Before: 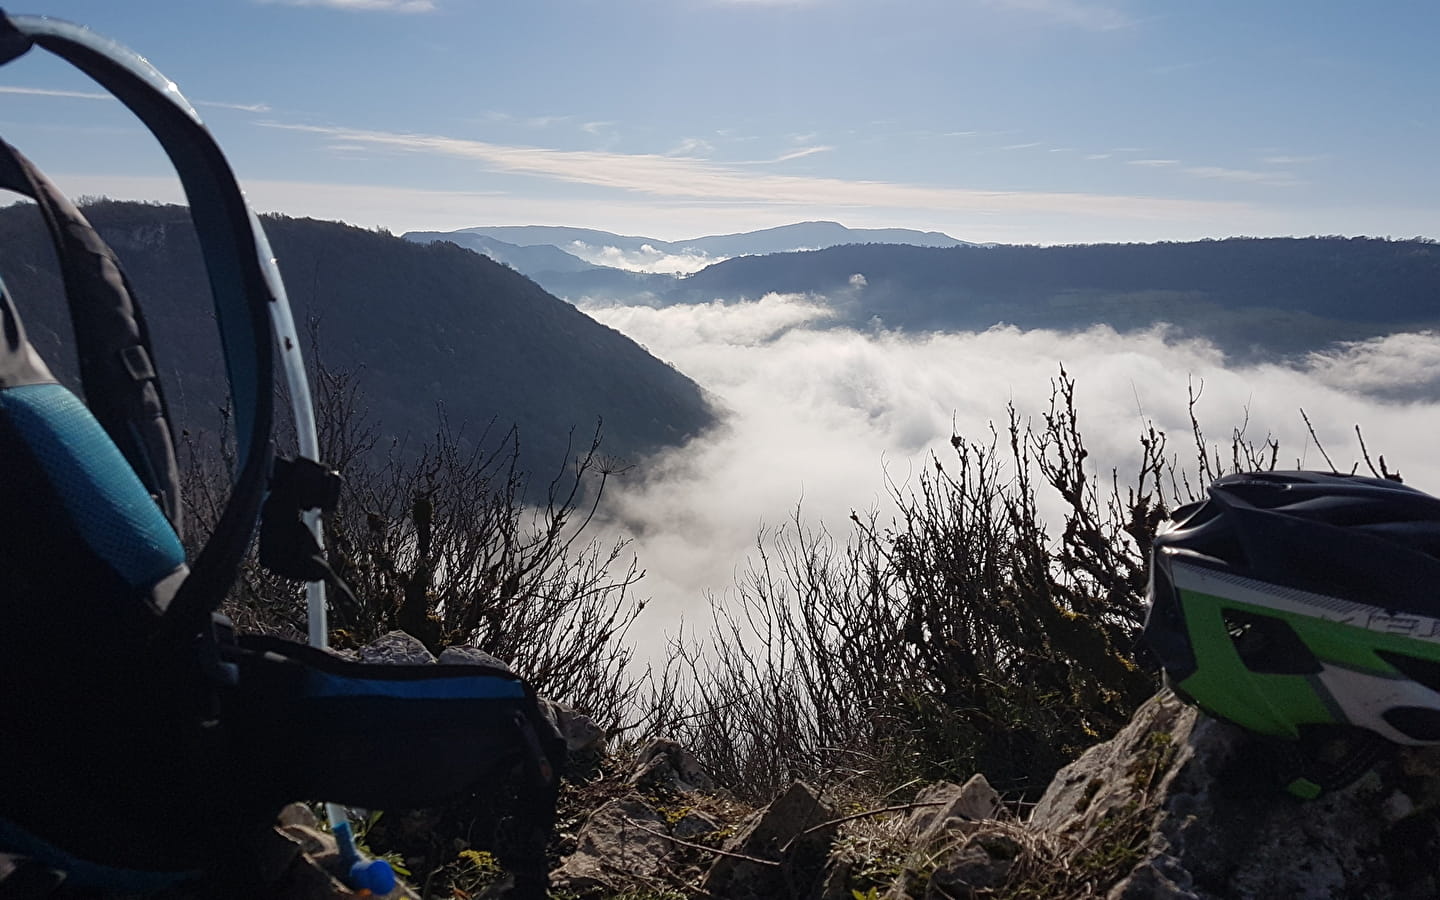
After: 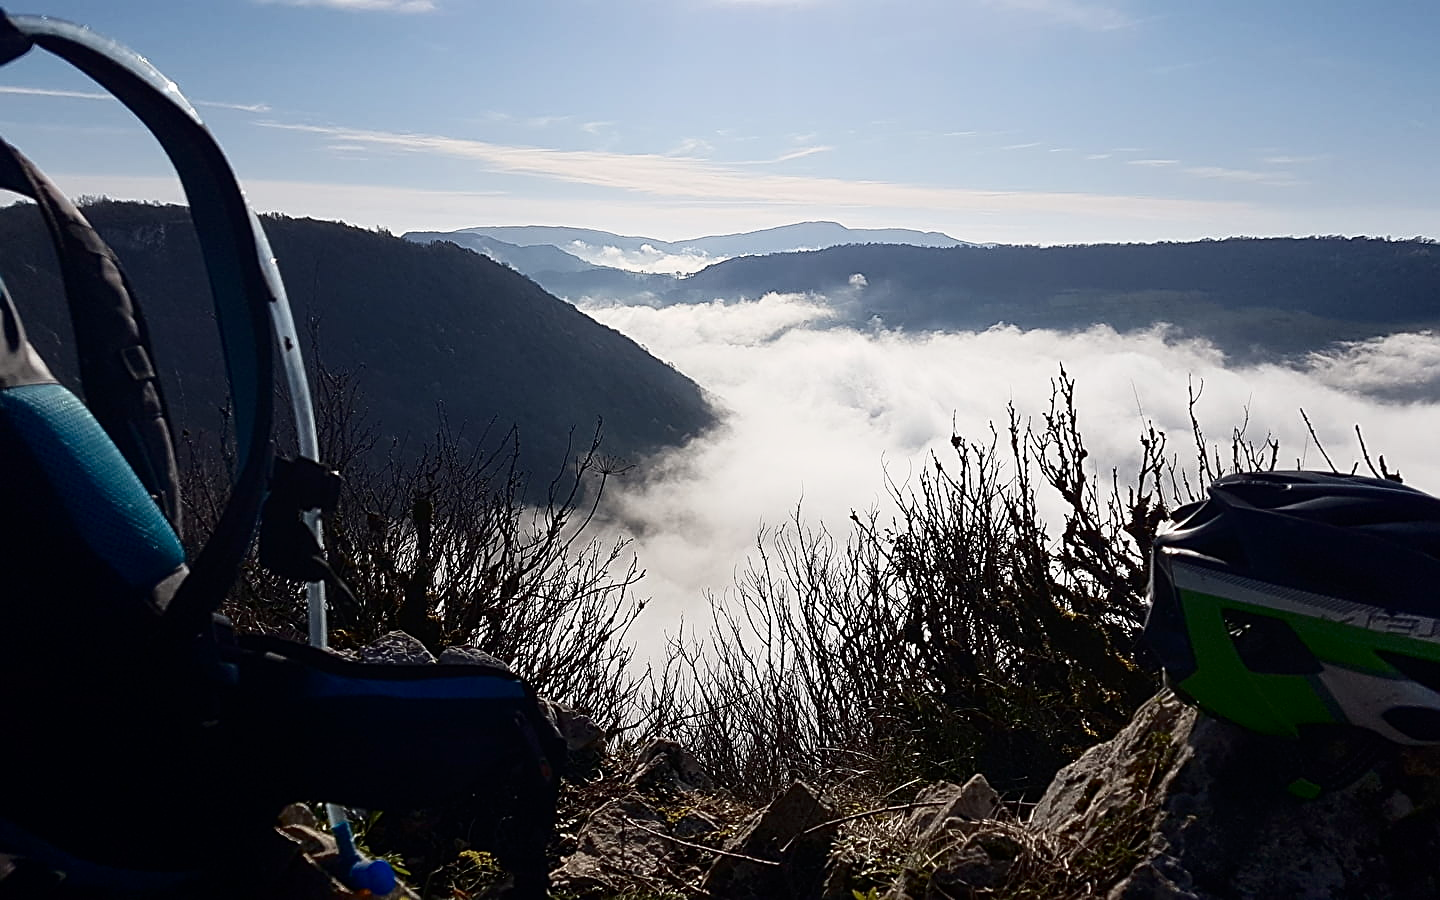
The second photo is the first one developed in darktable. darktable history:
shadows and highlights: shadows -62.32, white point adjustment -5.22, highlights 61.59
sharpen: on, module defaults
